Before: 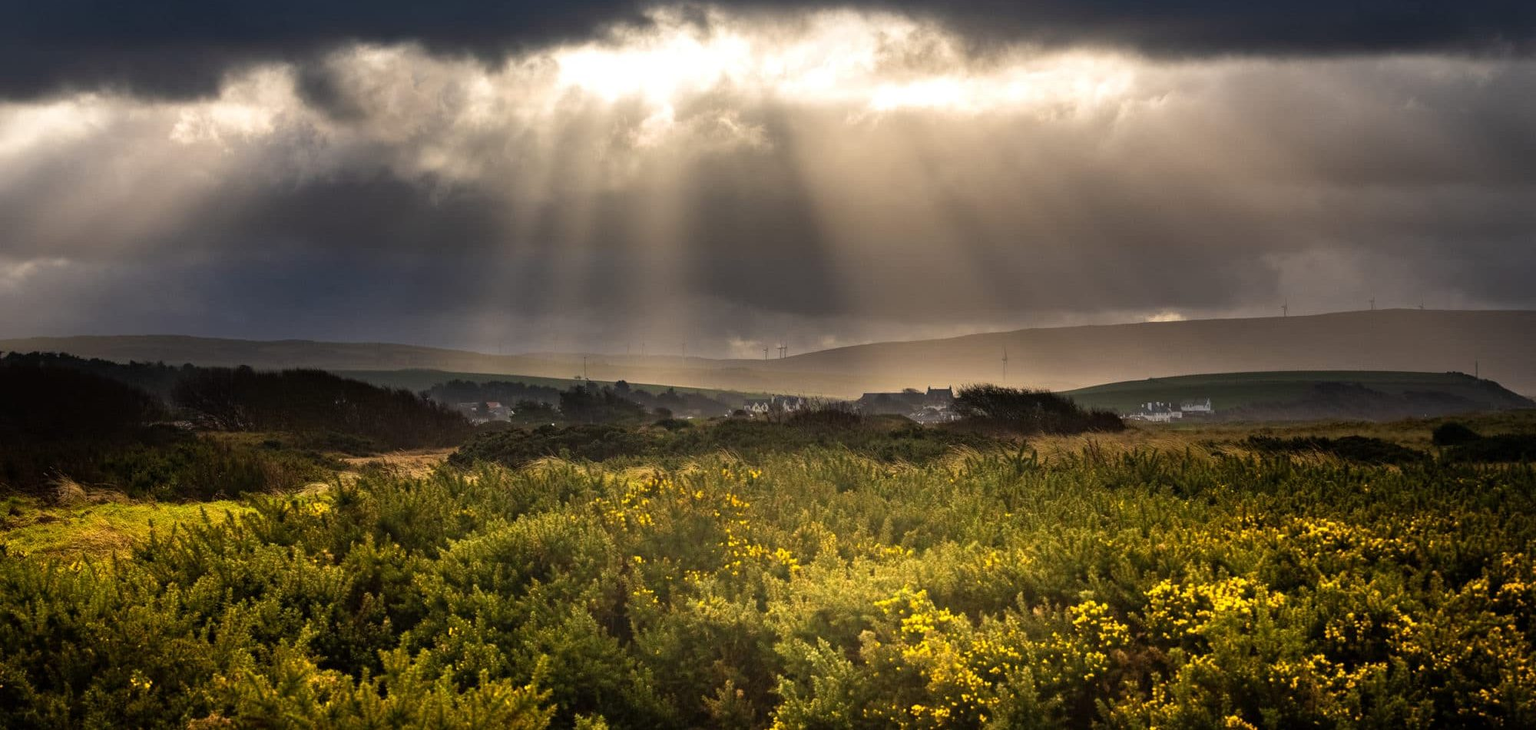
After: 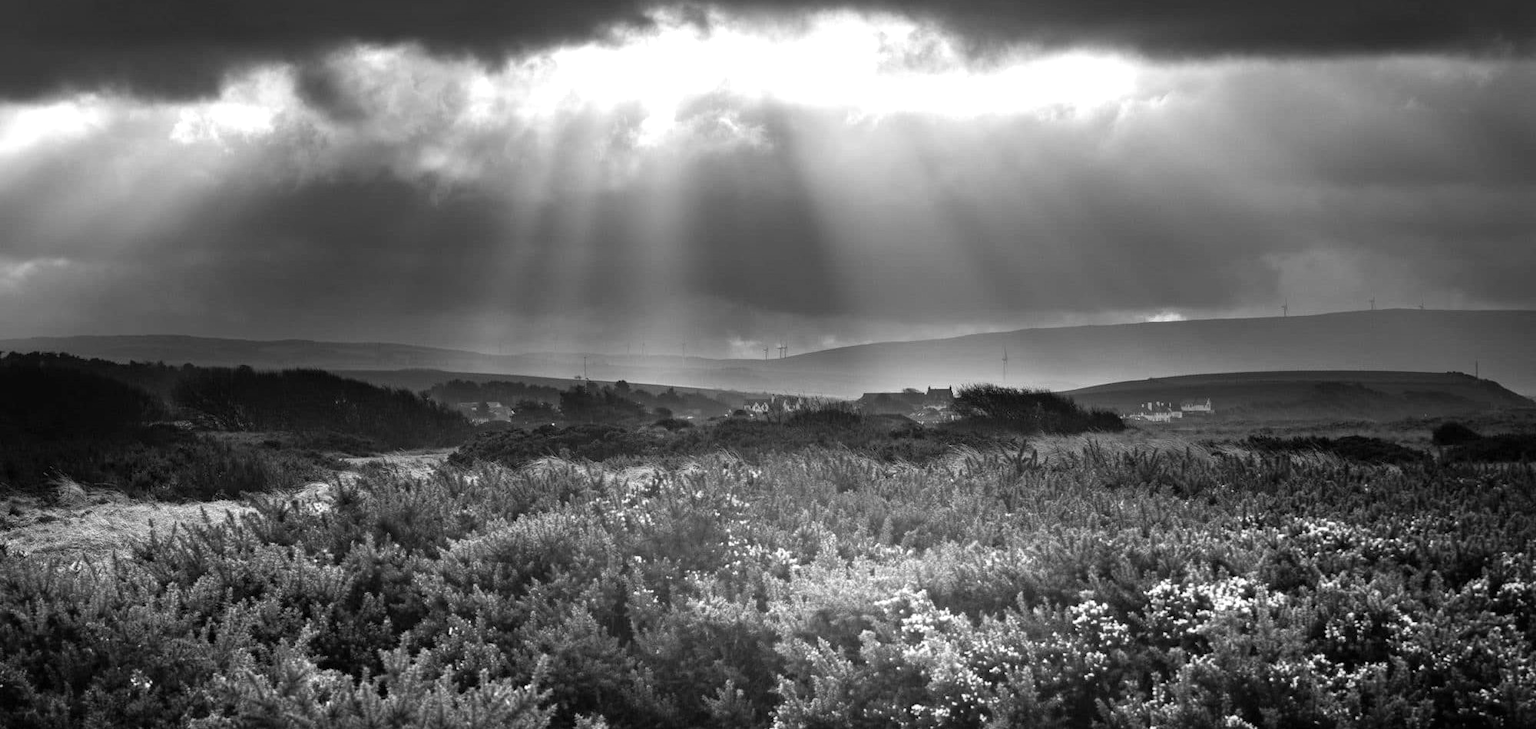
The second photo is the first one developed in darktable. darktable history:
monochrome: a 73.58, b 64.21
exposure: black level correction 0, exposure 0.5 EV, compensate exposure bias true, compensate highlight preservation false
